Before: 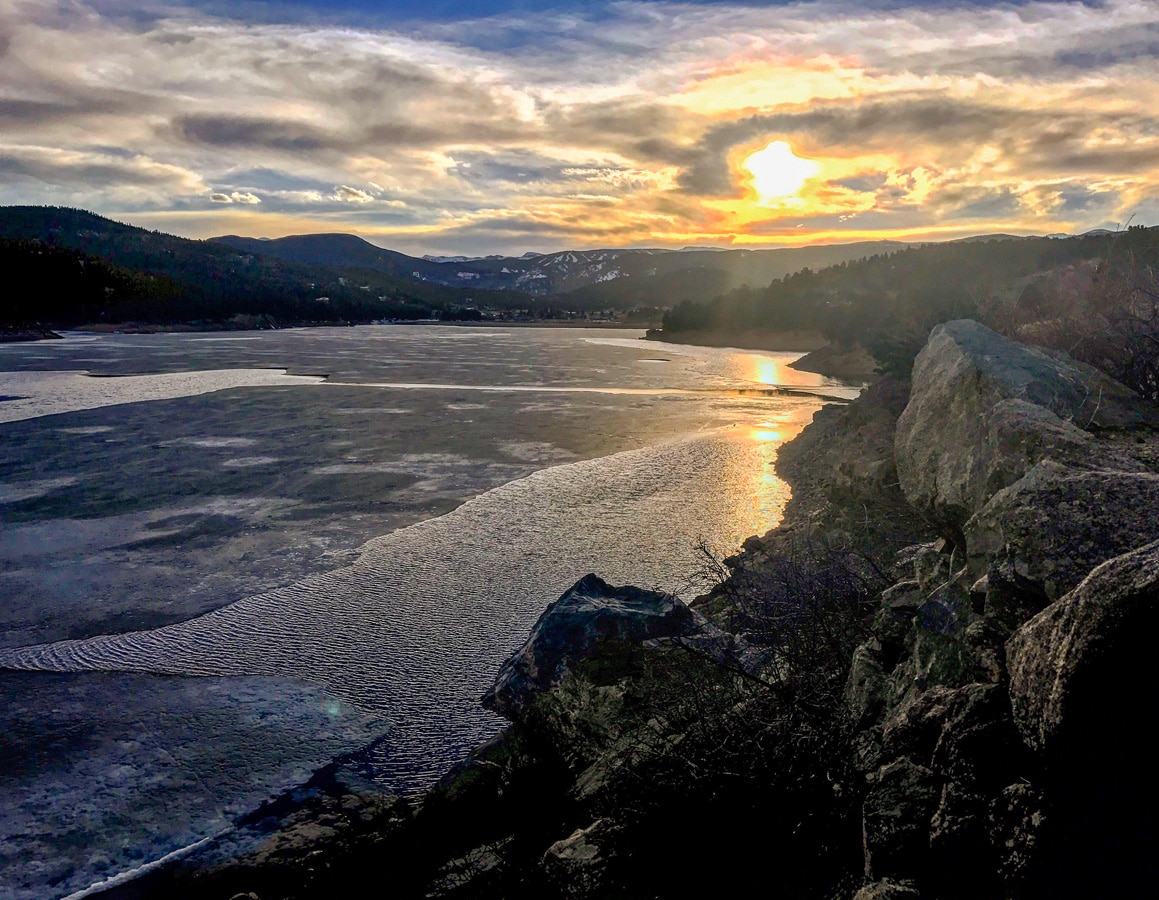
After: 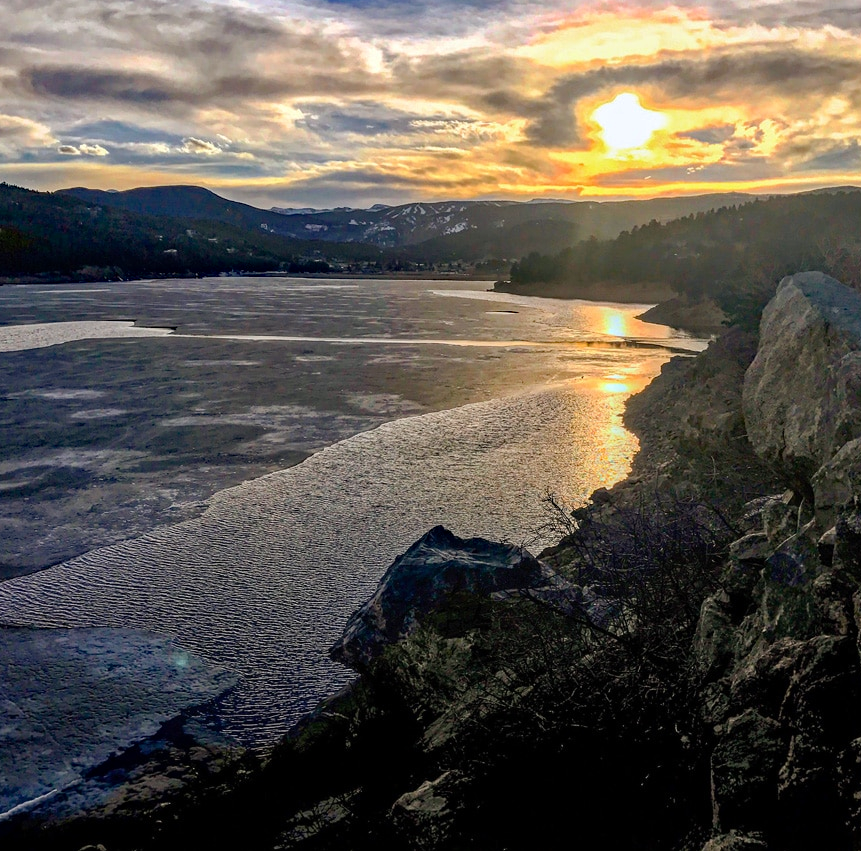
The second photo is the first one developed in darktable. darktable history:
crop and rotate: left 13.152%, top 5.34%, right 12.56%
haze removal: strength 0.293, distance 0.246, compatibility mode true, adaptive false
